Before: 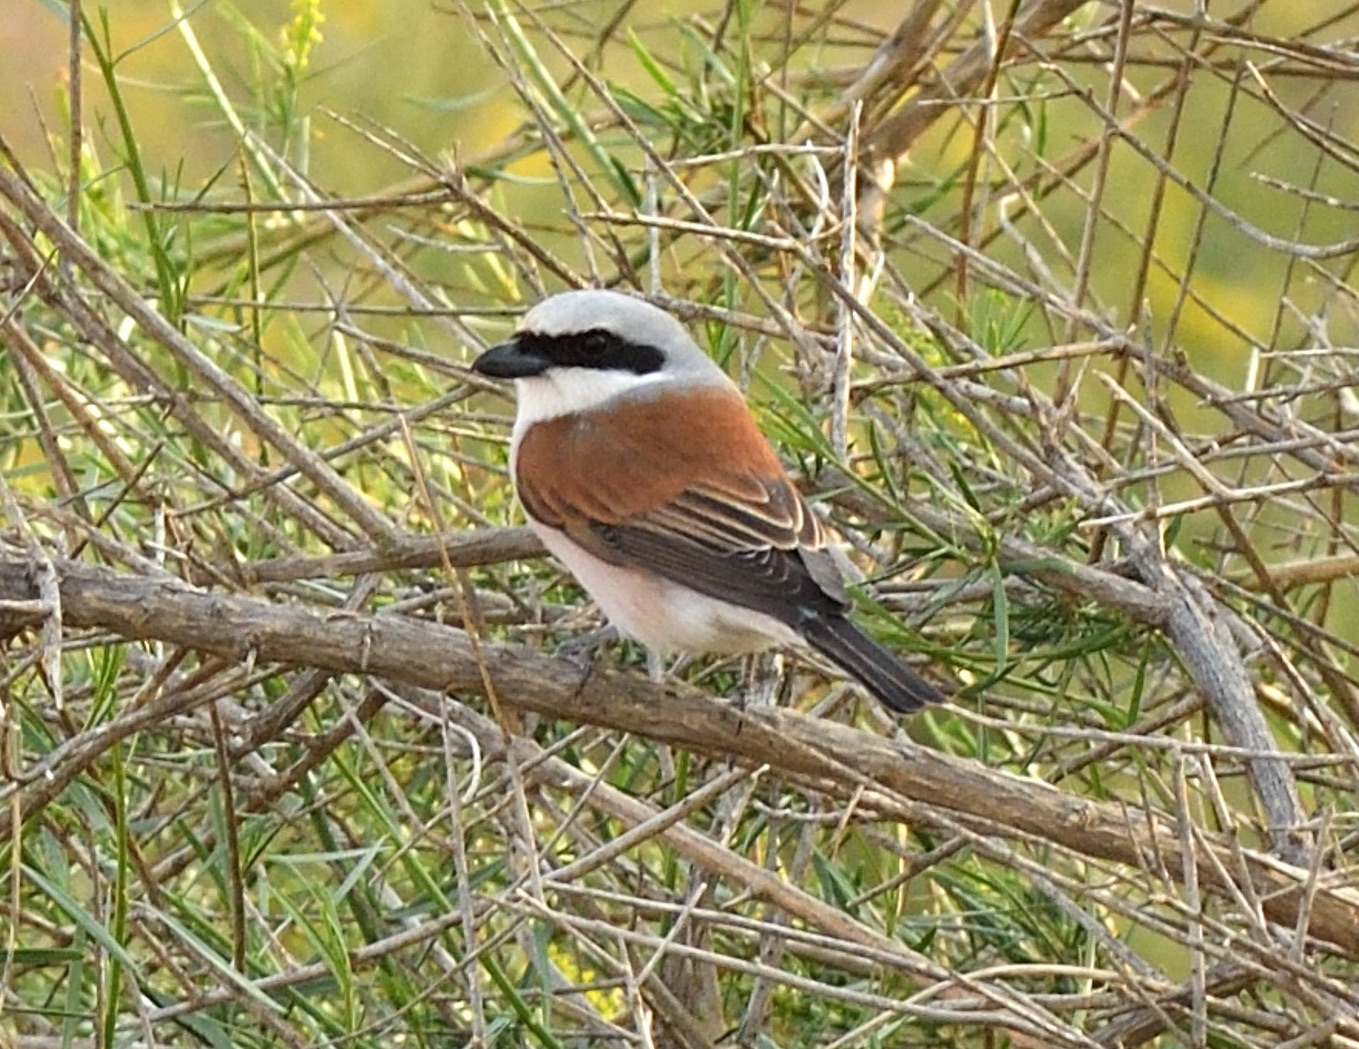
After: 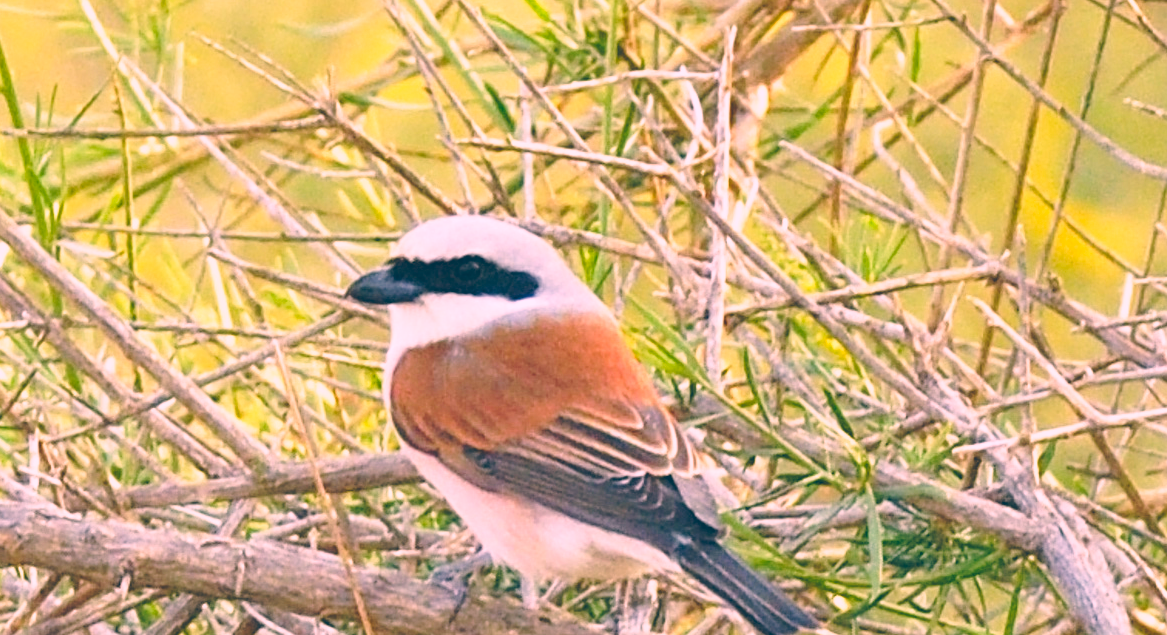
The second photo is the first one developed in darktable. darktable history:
exposure: black level correction -0.024, exposure -0.118 EV, compensate highlight preservation false
crop and rotate: left 9.272%, top 7.123%, right 4.796%, bottom 32.318%
color correction: highlights a* 16.54, highlights b* 0.314, shadows a* -14.72, shadows b* -14.38, saturation 1.45
base curve: curves: ch0 [(0, 0) (0.028, 0.03) (0.121, 0.232) (0.46, 0.748) (0.859, 0.968) (1, 1)], preserve colors none
